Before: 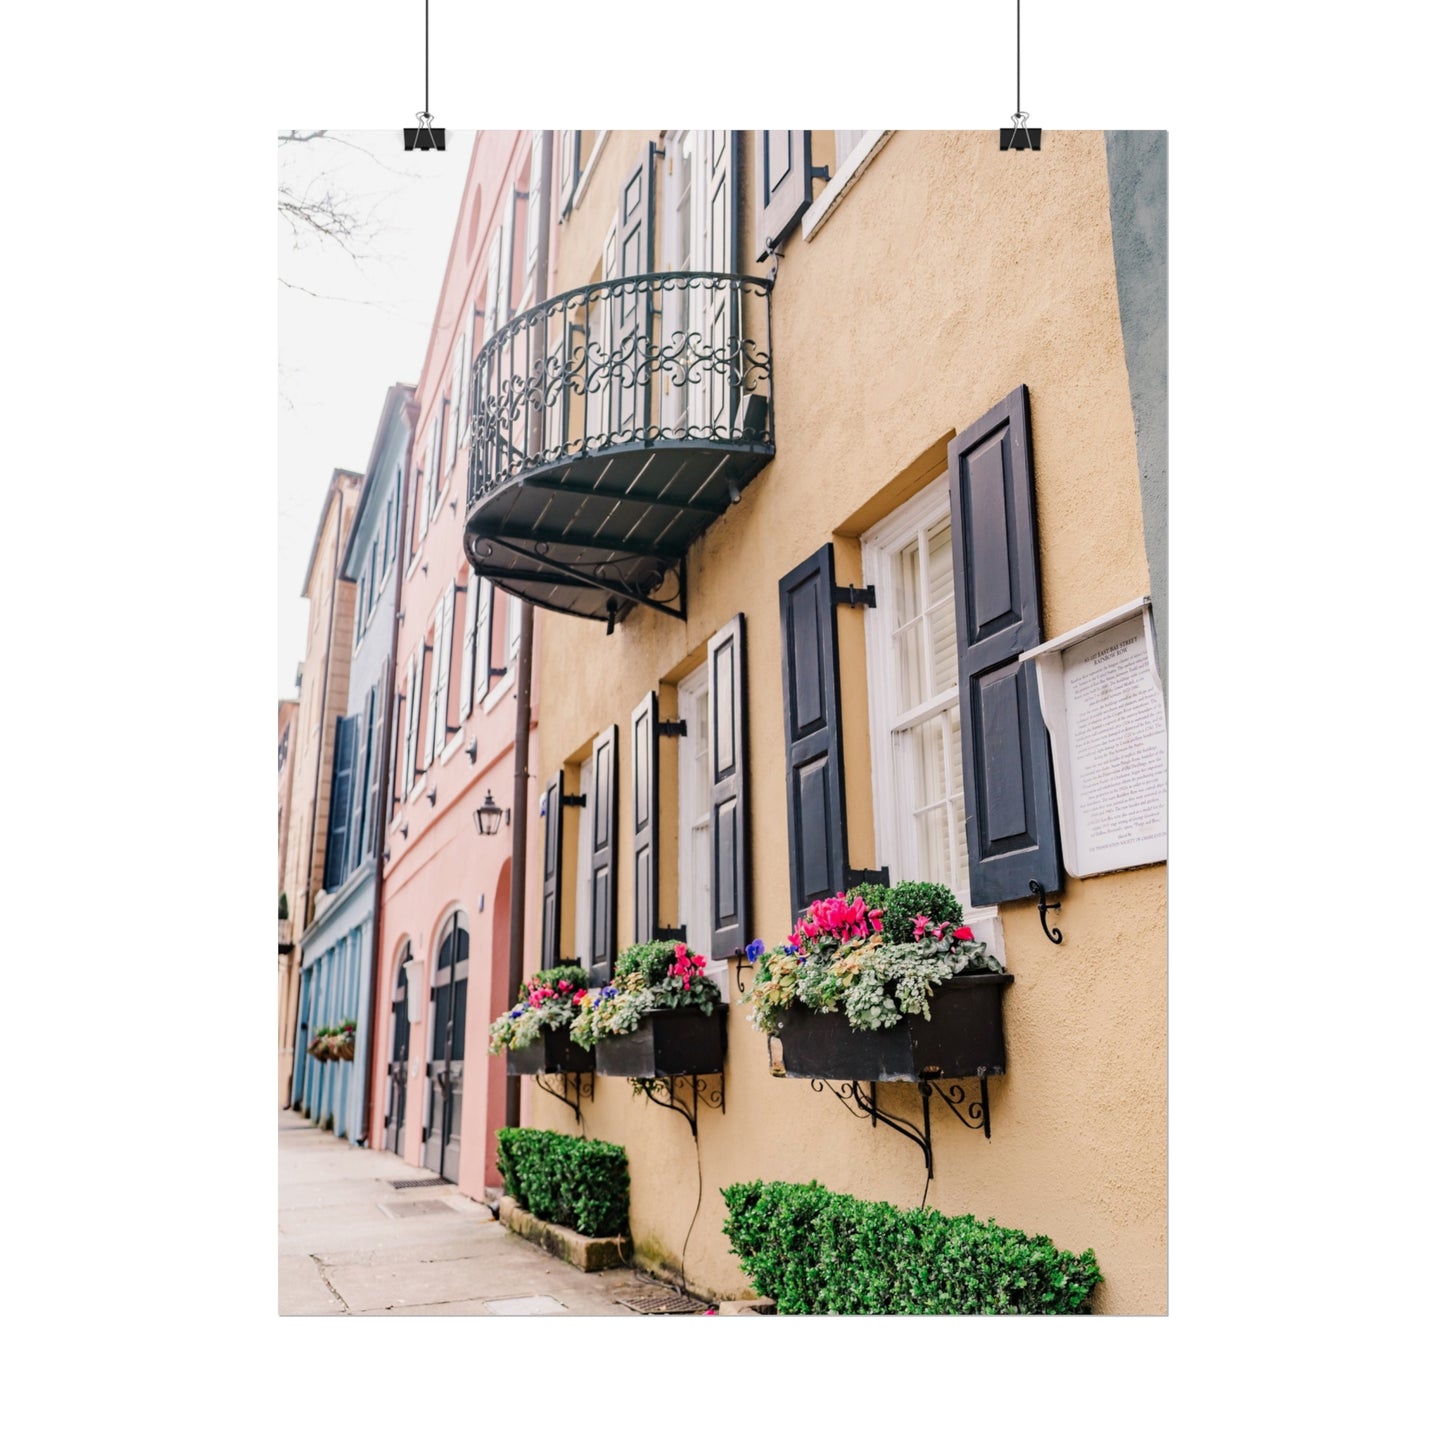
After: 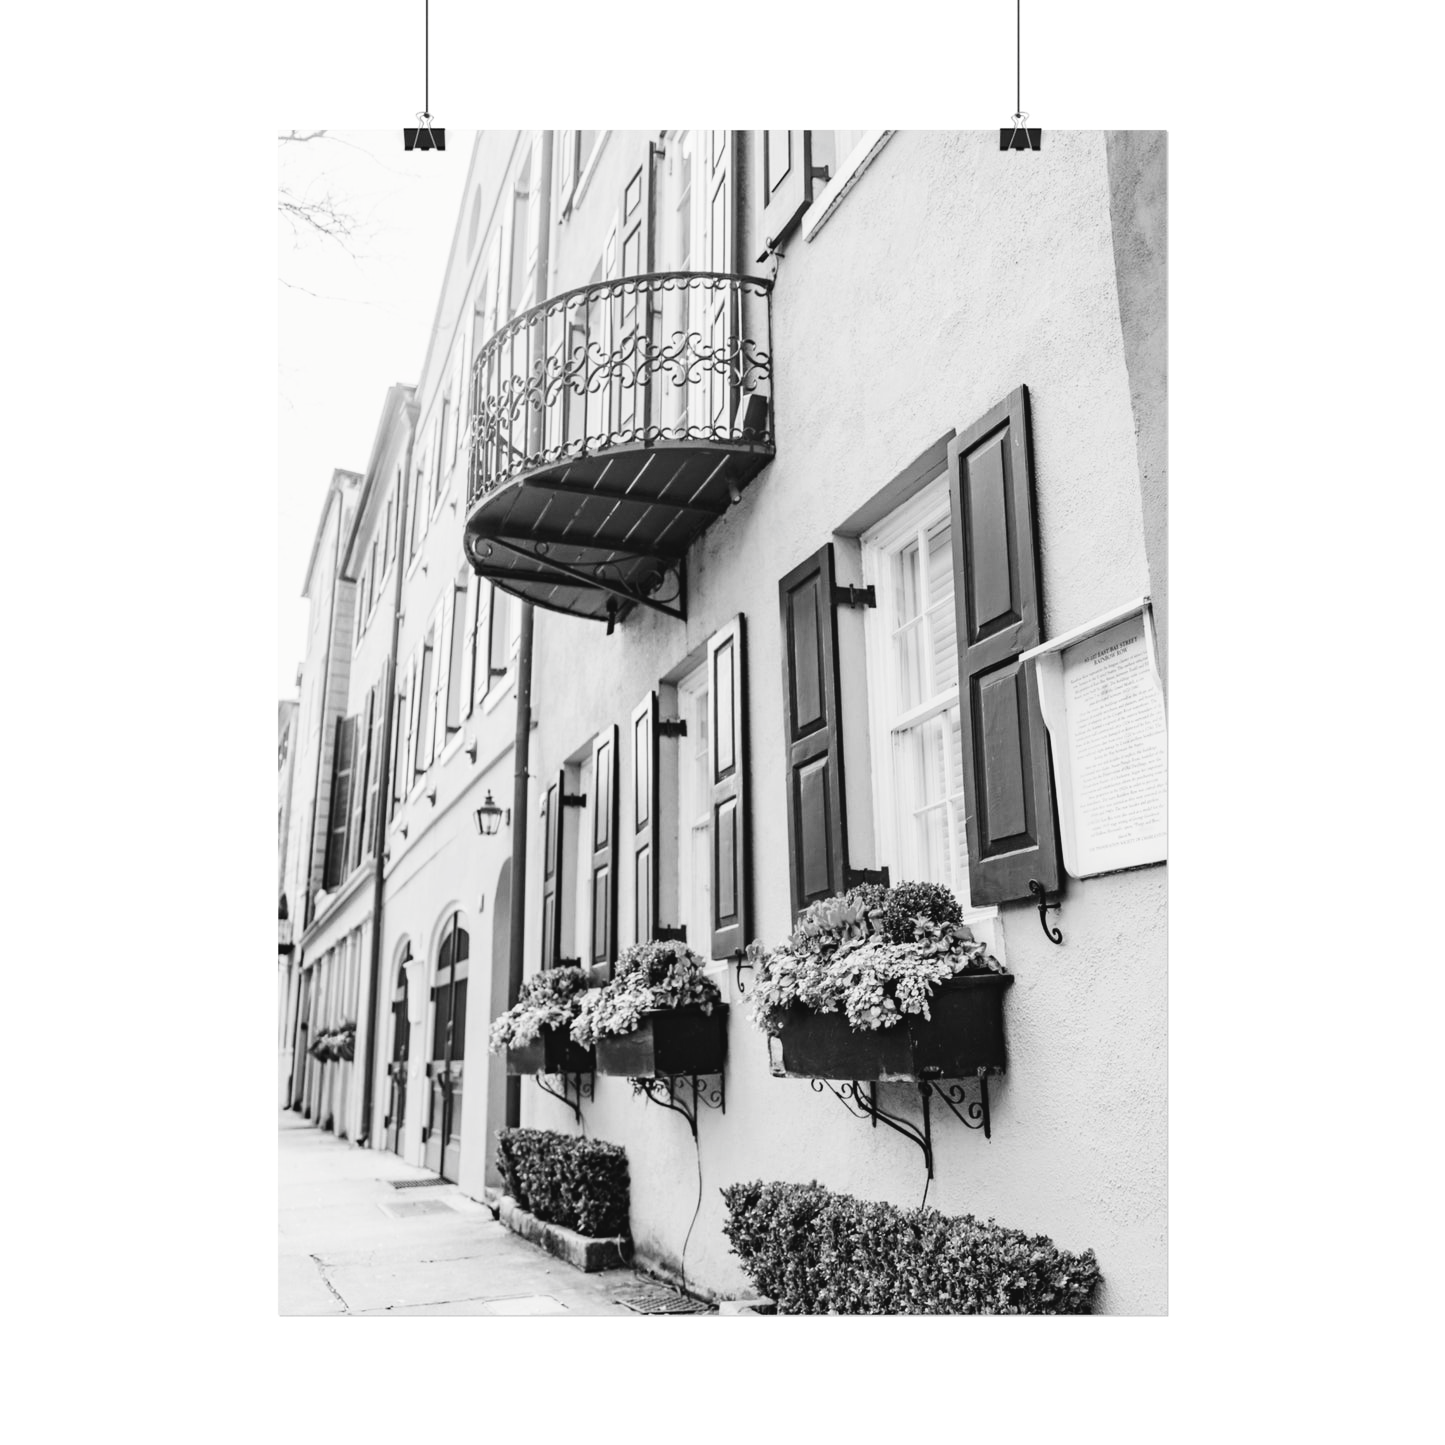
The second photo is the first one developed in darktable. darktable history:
tone curve: curves: ch0 [(0, 0) (0.003, 0.045) (0.011, 0.047) (0.025, 0.047) (0.044, 0.057) (0.069, 0.074) (0.1, 0.103) (0.136, 0.136) (0.177, 0.177) (0.224, 0.229) (0.277, 0.295) (0.335, 0.371) (0.399, 0.456) (0.468, 0.541) (0.543, 0.629) (0.623, 0.724) (0.709, 0.815) (0.801, 0.901) (0.898, 0.958) (1, 1)], preserve colors none
color look up table: target L [97.23, 90.94, 83.84, 75.52, 80.97, 72.58, 72.21, 62.72, 55.54, 46.7, 50.83, 51.49, 34.88, 16.11, 200.28, 88.12, 76.98, 66.62, 62.08, 63.98, 63.6, 56.32, 40.45, 34.31, 27.54, 24.42, 6.774, 85.98, 85.98, 82.05, 77.71, 72.94, 78.43, 48.57, 75.15, 52.01, 39.9, 48.84, 41.83, 38.52, 11.76, 100, 88.82, 87.41, 78.8, 80.24, 62.72, 73.31, 41.55], target a [-0.099, -0.003, -0.003, 0, -0.002, 0, 0.001 ×4, 0, 0.001, 0.001, 0, 0, -0.003, 0 ×6, 0.001, 0.001, 0, 0, 0, -0.003, -0.003, 0 ×4, 0.001, 0 ×4, 0.001, 0.001, 0, -0.097, -0.003, -0.003, -0.001, -0.001, 0.001, 0, 0], target b [1.222, 0.025, 0.026, 0.003, 0.025, 0.003, -0.004, -0.004, -0.003, -0.003, 0.002, -0.004, -0.003, 0, 0, 0.025, 0.002 ×4, 0.003, 0.002, -0.003, -0.003, 0, 0, 0, 0.025, 0.025, 0.002, 0.002, 0.003, 0.002, -0.003, 0.003, -0.003, 0.001, -0.003, -0.003, -0.003, 0, 1.213, 0.025, 0.025, 0.003, 0.003, -0.004, 0.003, 0.001], num patches 49
